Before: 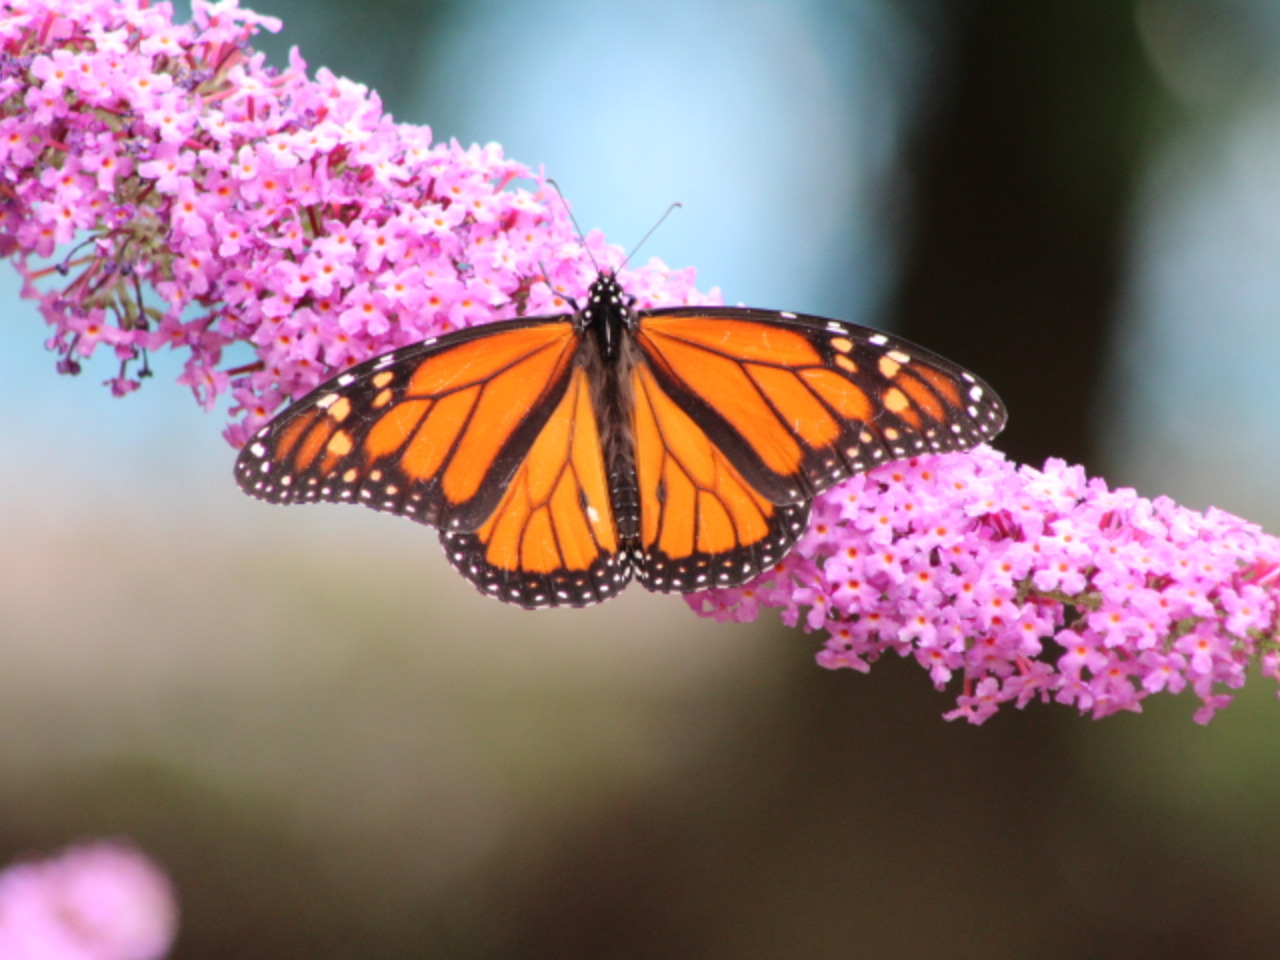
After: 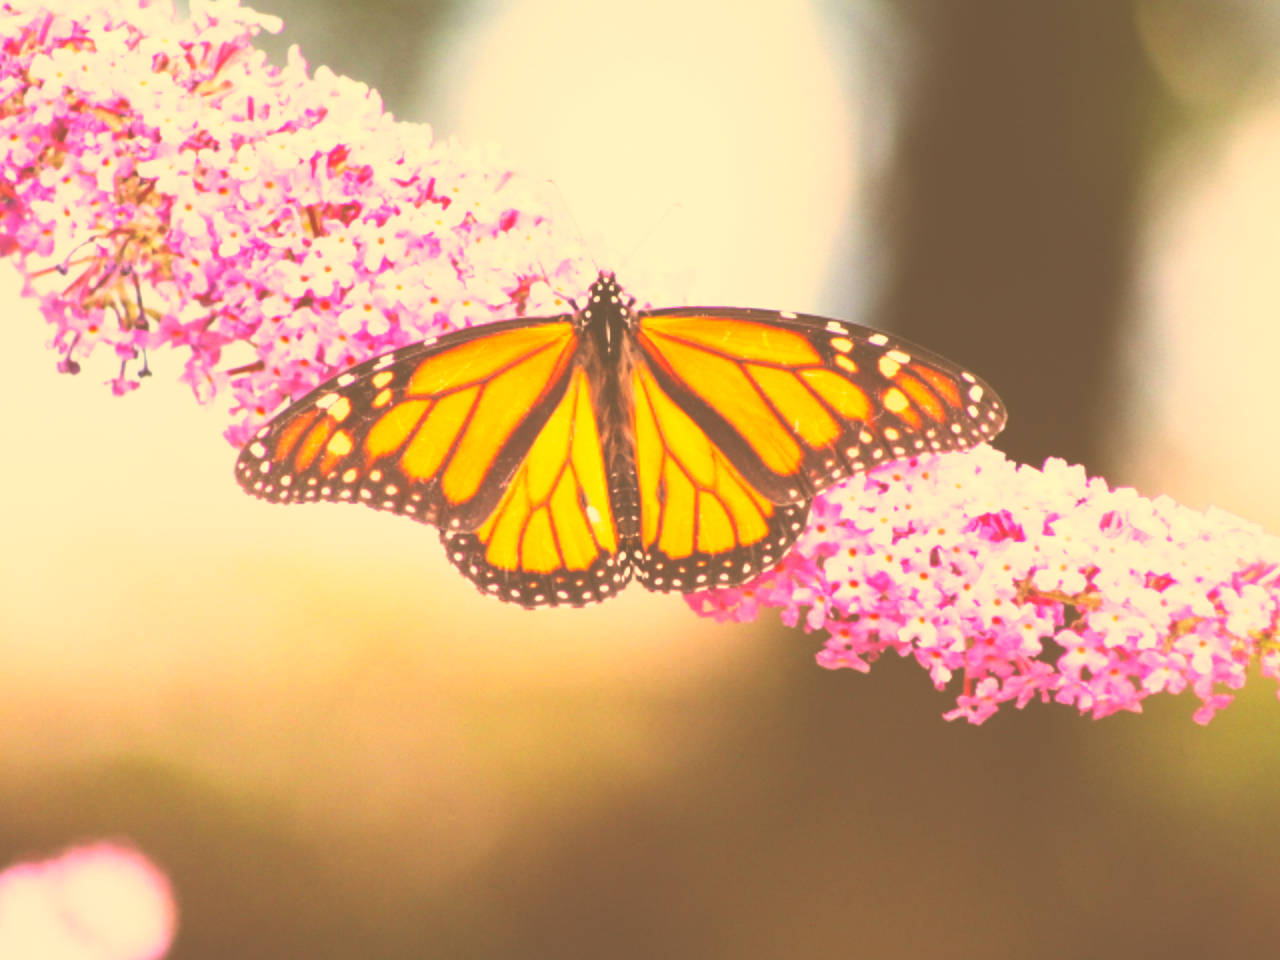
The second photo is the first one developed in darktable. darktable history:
color correction: highlights a* 17.94, highlights b* 35.39, shadows a* 1.48, shadows b* 6.42, saturation 1.01
base curve: curves: ch0 [(0, 0.036) (0.007, 0.037) (0.604, 0.887) (1, 1)], preserve colors none
exposure: black level correction -0.071, exposure 0.5 EV, compensate highlight preservation false
